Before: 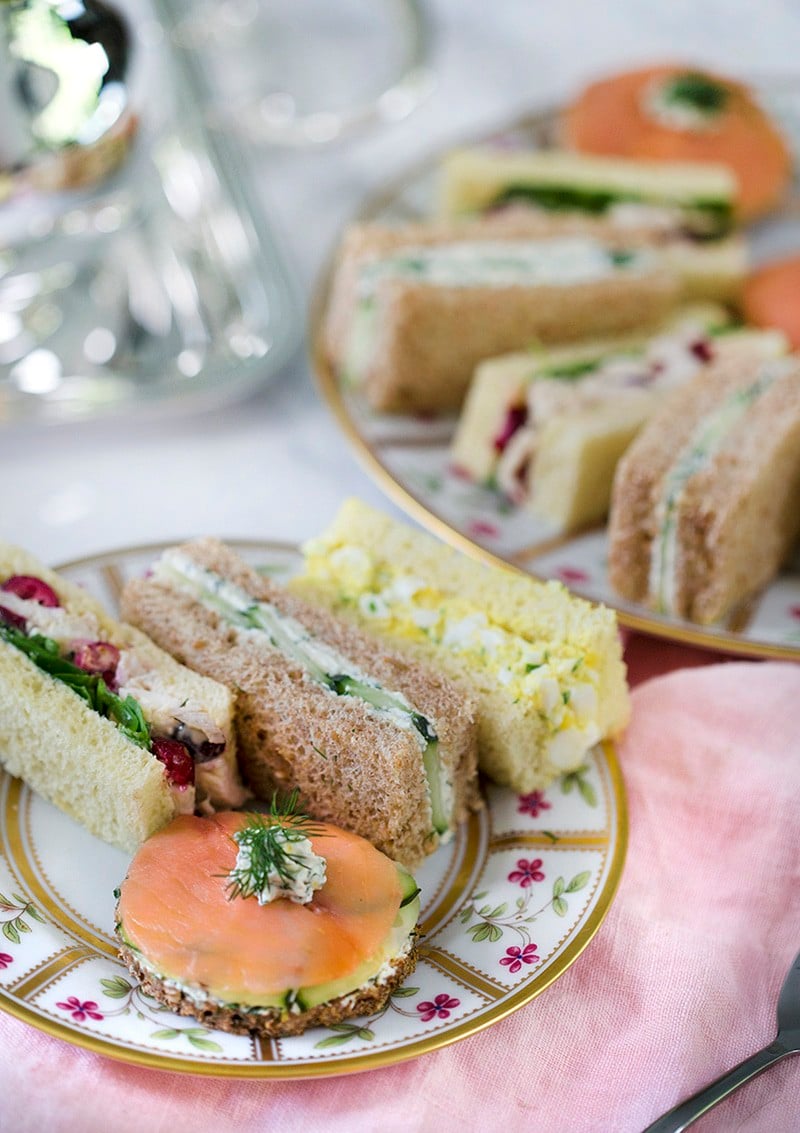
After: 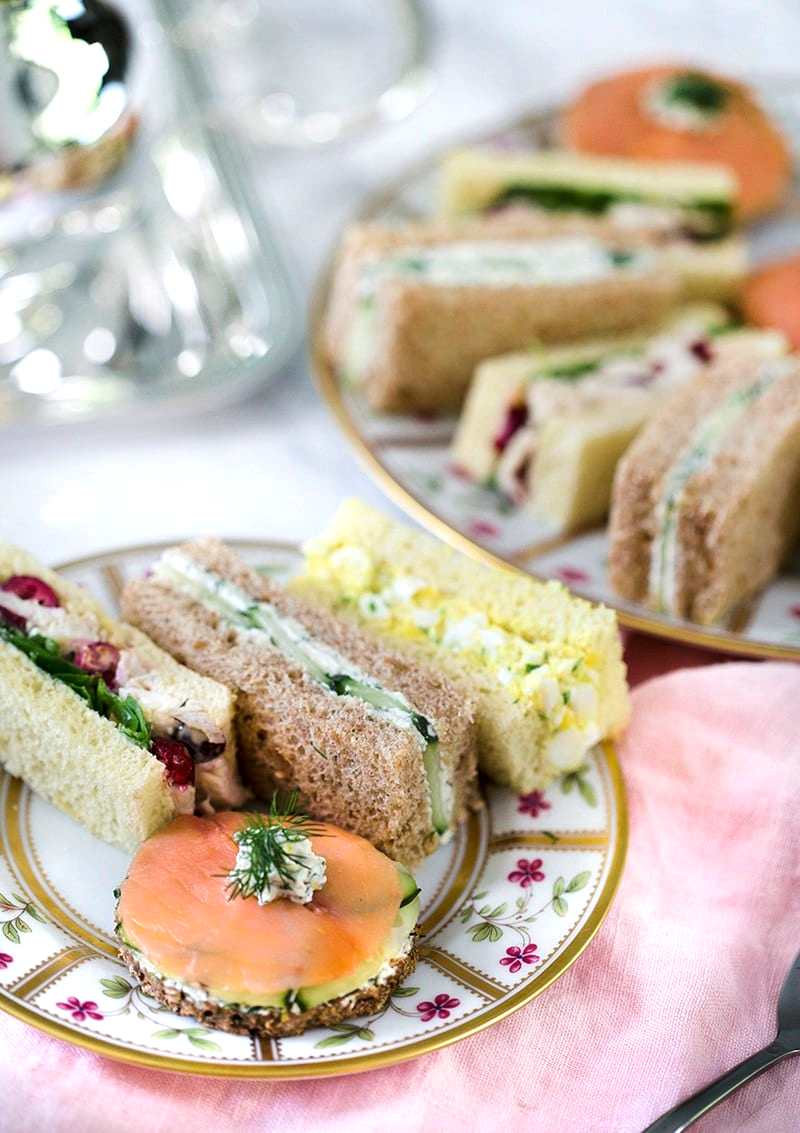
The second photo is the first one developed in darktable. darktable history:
tone equalizer: -8 EV -0.425 EV, -7 EV -0.392 EV, -6 EV -0.367 EV, -5 EV -0.237 EV, -3 EV 0.19 EV, -2 EV 0.33 EV, -1 EV 0.401 EV, +0 EV 0.429 EV, edges refinement/feathering 500, mask exposure compensation -1.57 EV, preserve details no
